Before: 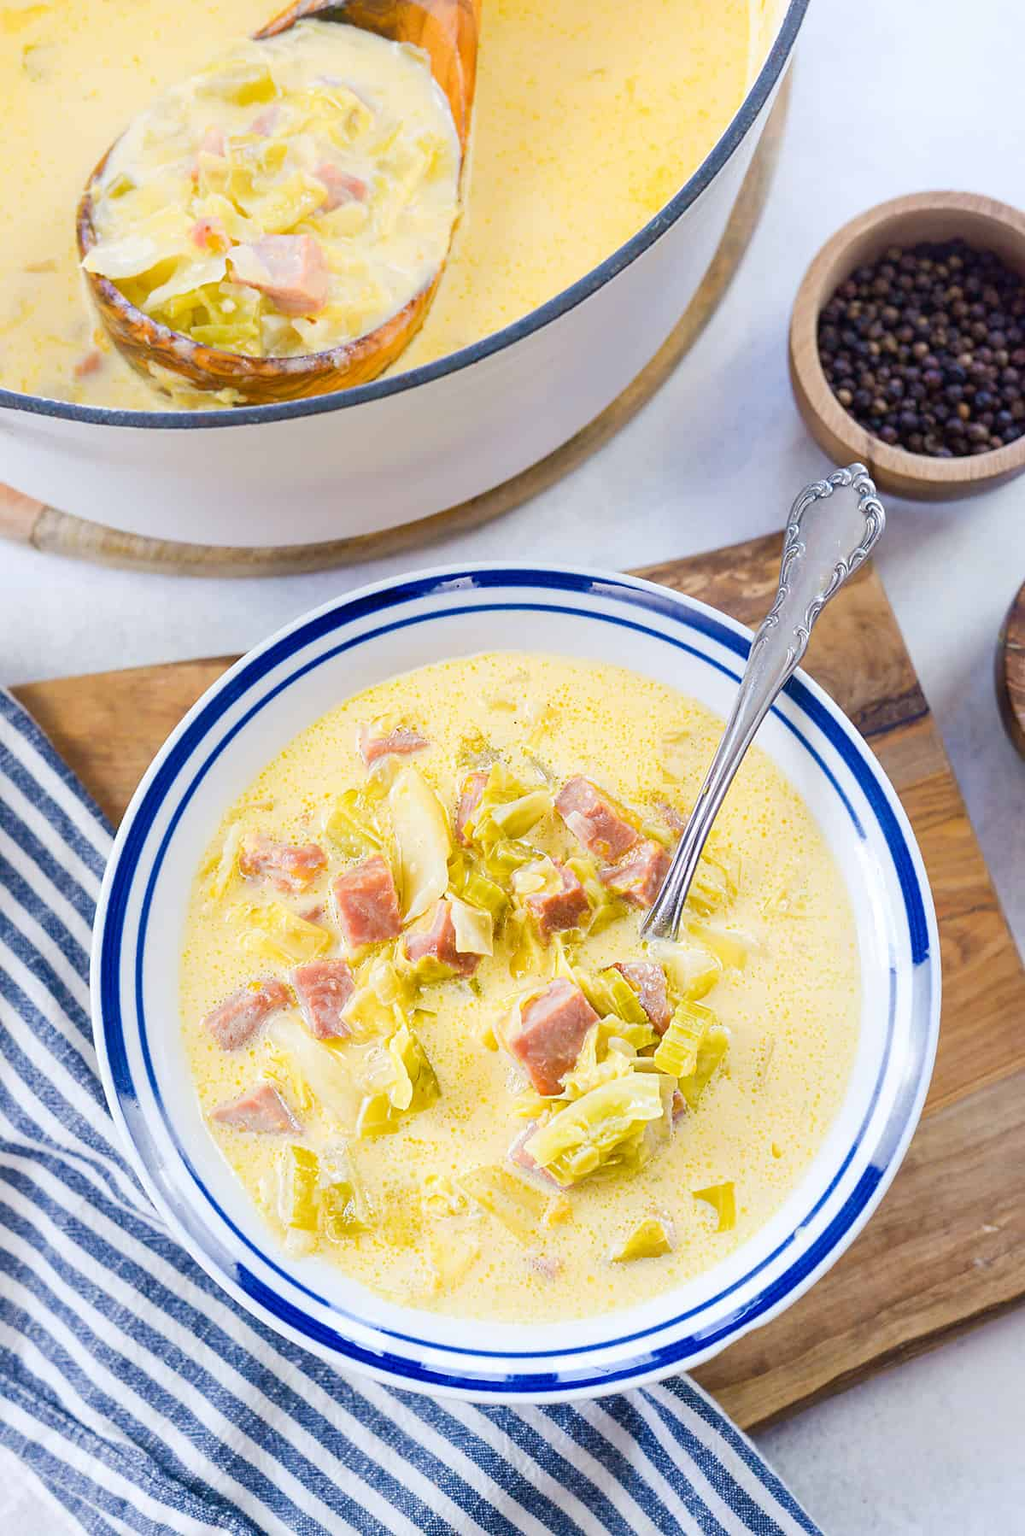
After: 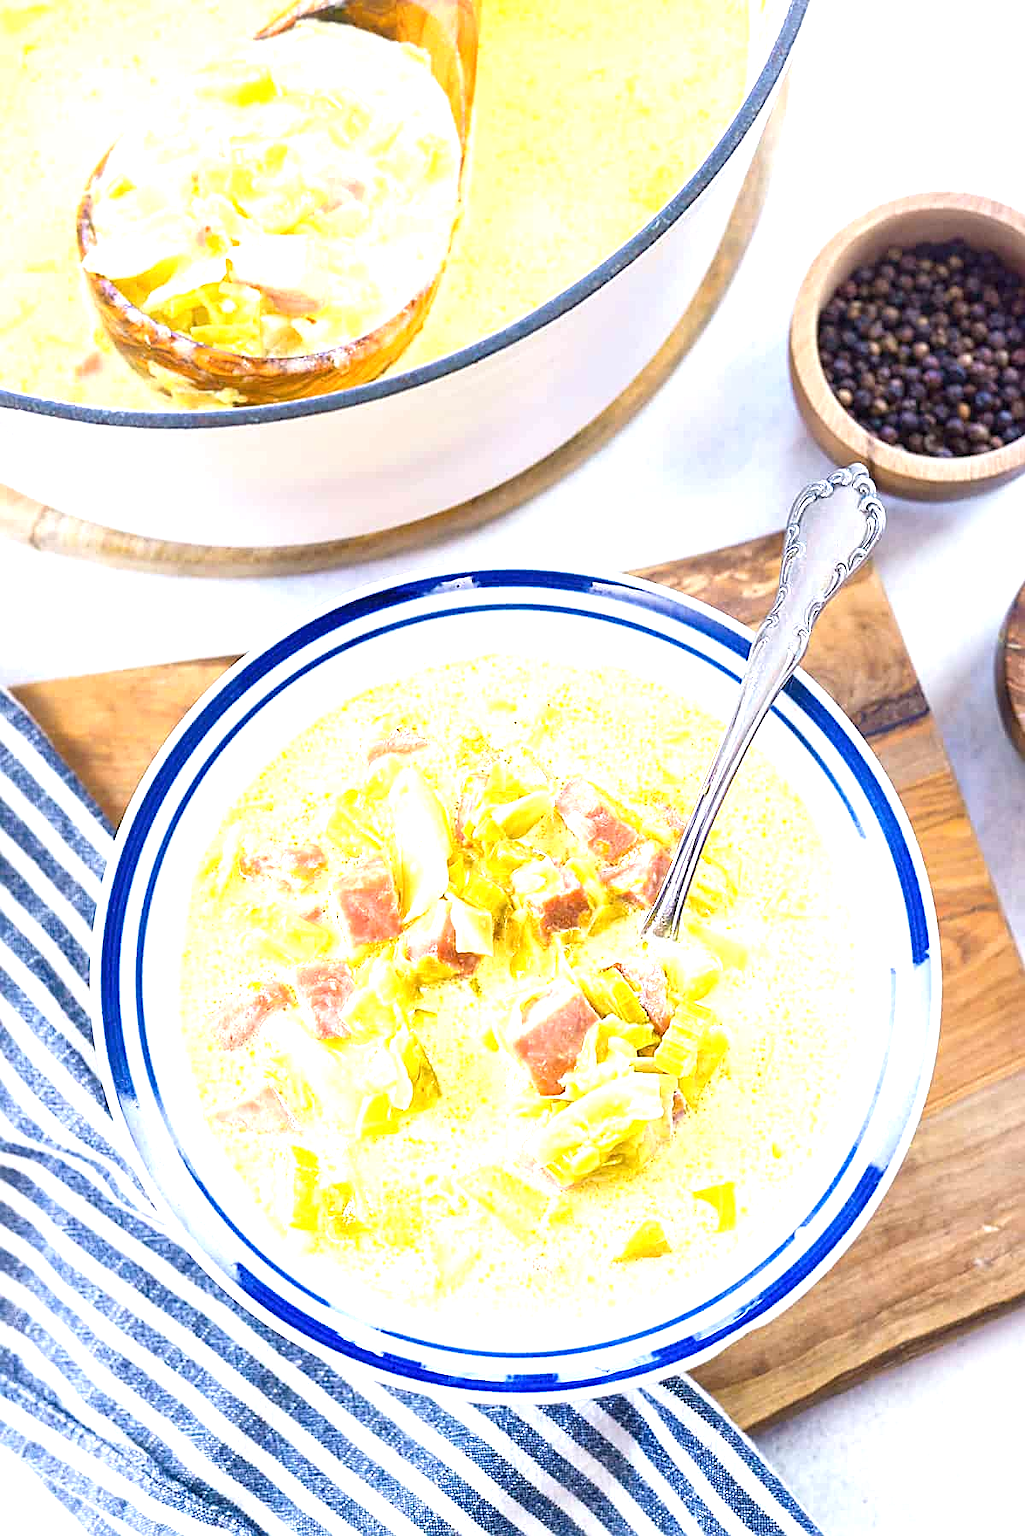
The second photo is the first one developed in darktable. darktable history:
exposure: black level correction 0, exposure 1.001 EV, compensate highlight preservation false
sharpen: on, module defaults
